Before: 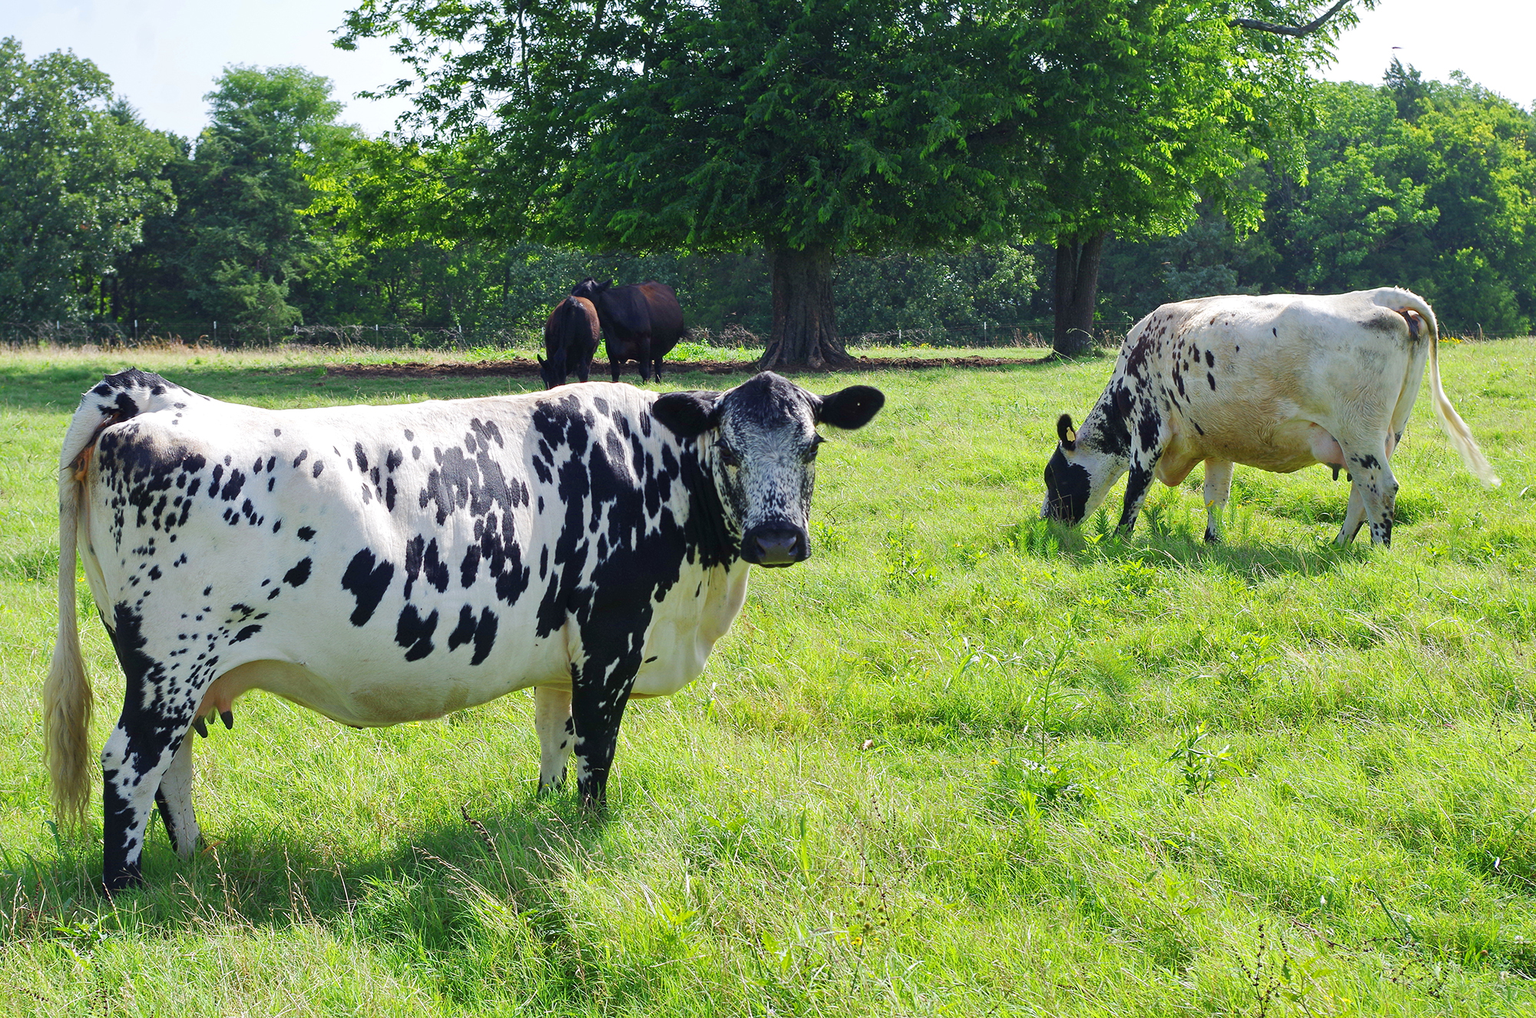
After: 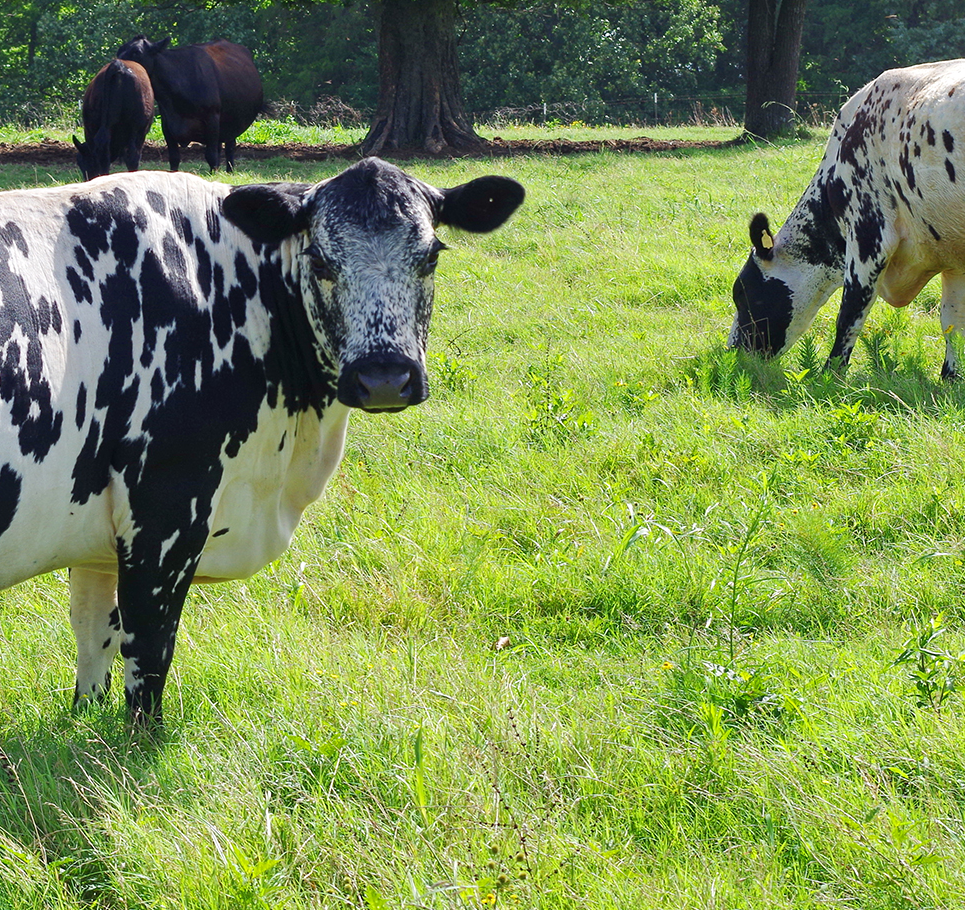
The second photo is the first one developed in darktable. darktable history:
color balance rgb: global vibrance 1%, saturation formula JzAzBz (2021)
shadows and highlights: shadows 4.1, highlights -17.6, soften with gaussian
crop: left 31.379%, top 24.658%, right 20.326%, bottom 6.628%
tone equalizer: on, module defaults
